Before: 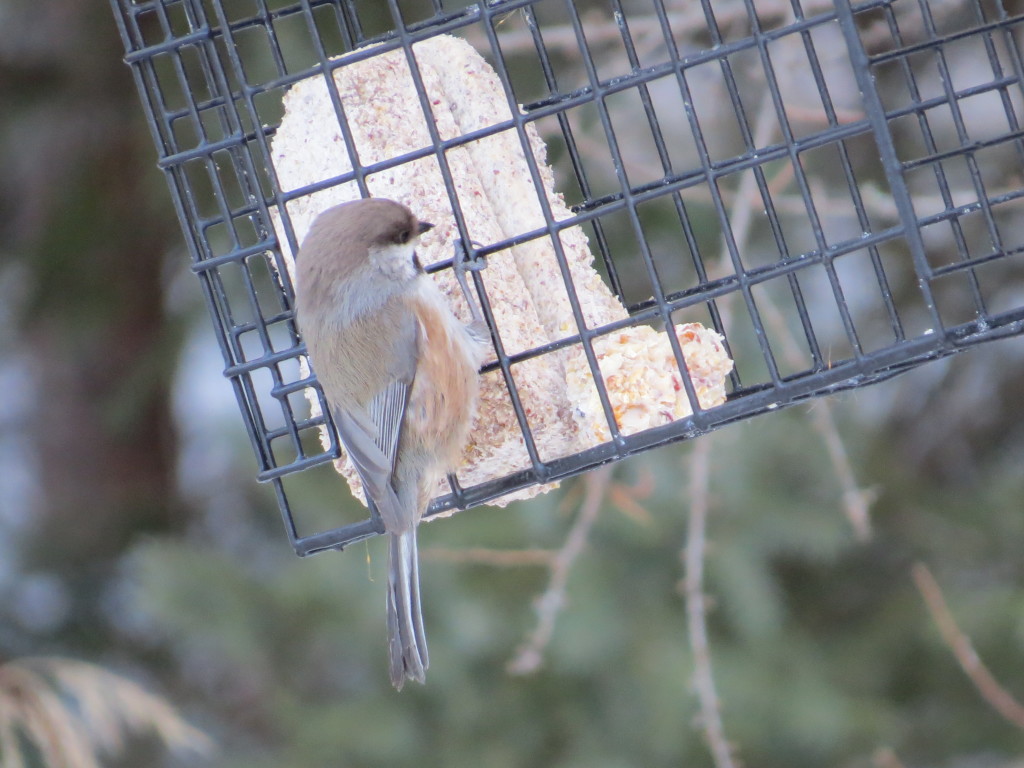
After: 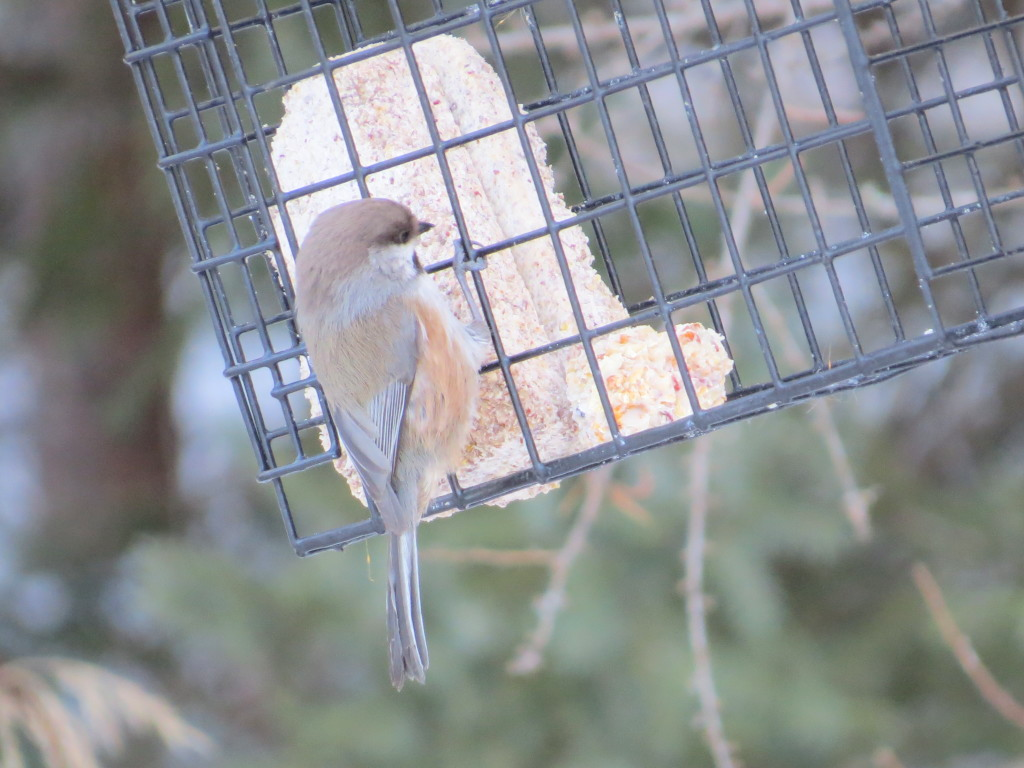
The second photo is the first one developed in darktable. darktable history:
contrast brightness saturation: brightness 0.152
color balance rgb: perceptual saturation grading › global saturation 0.362%, global vibrance 20%
